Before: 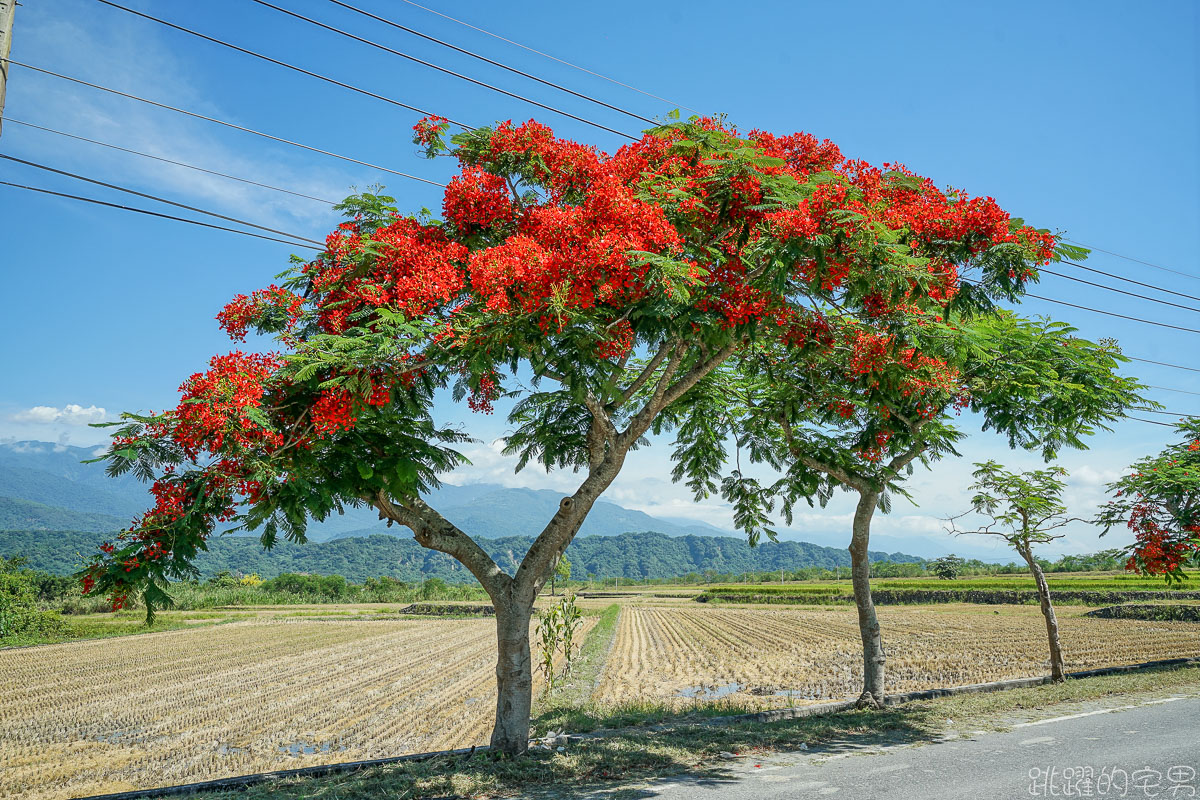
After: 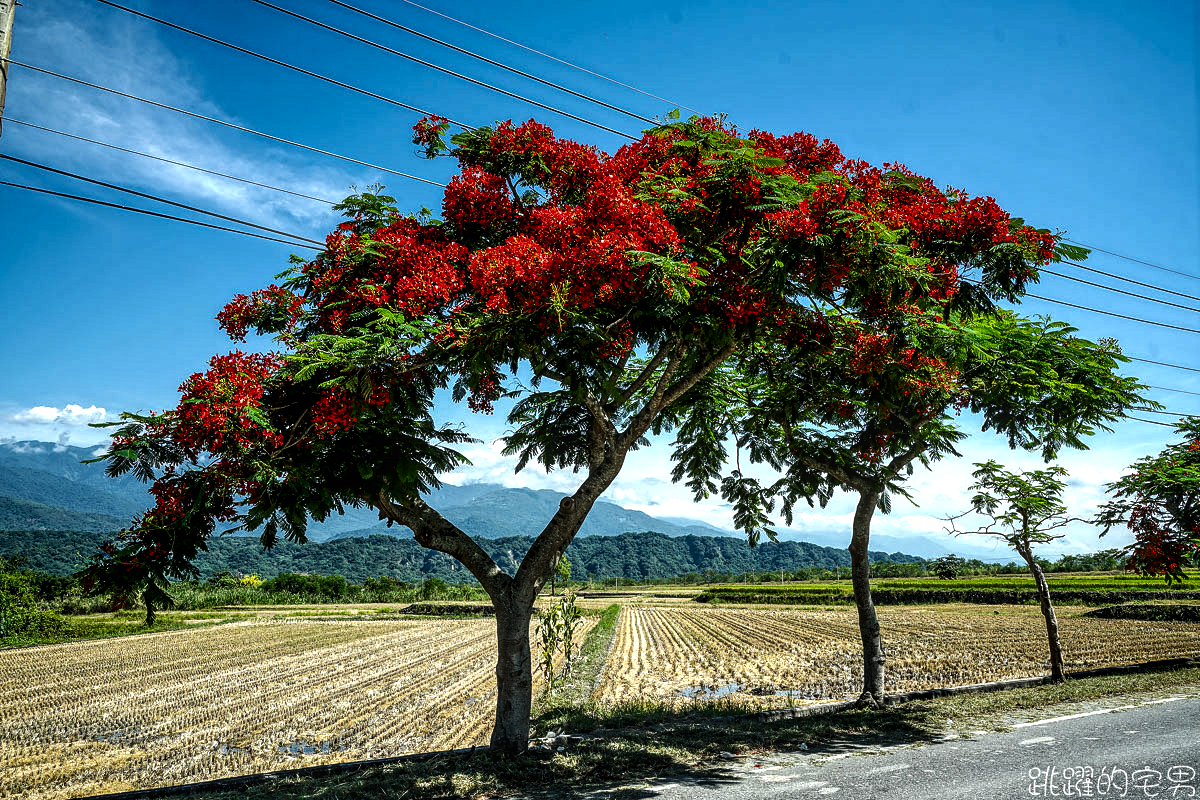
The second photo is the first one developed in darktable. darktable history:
levels: levels [0.044, 0.475, 0.791]
local contrast: on, module defaults
contrast brightness saturation: contrast 0.1, brightness -0.26, saturation 0.14
